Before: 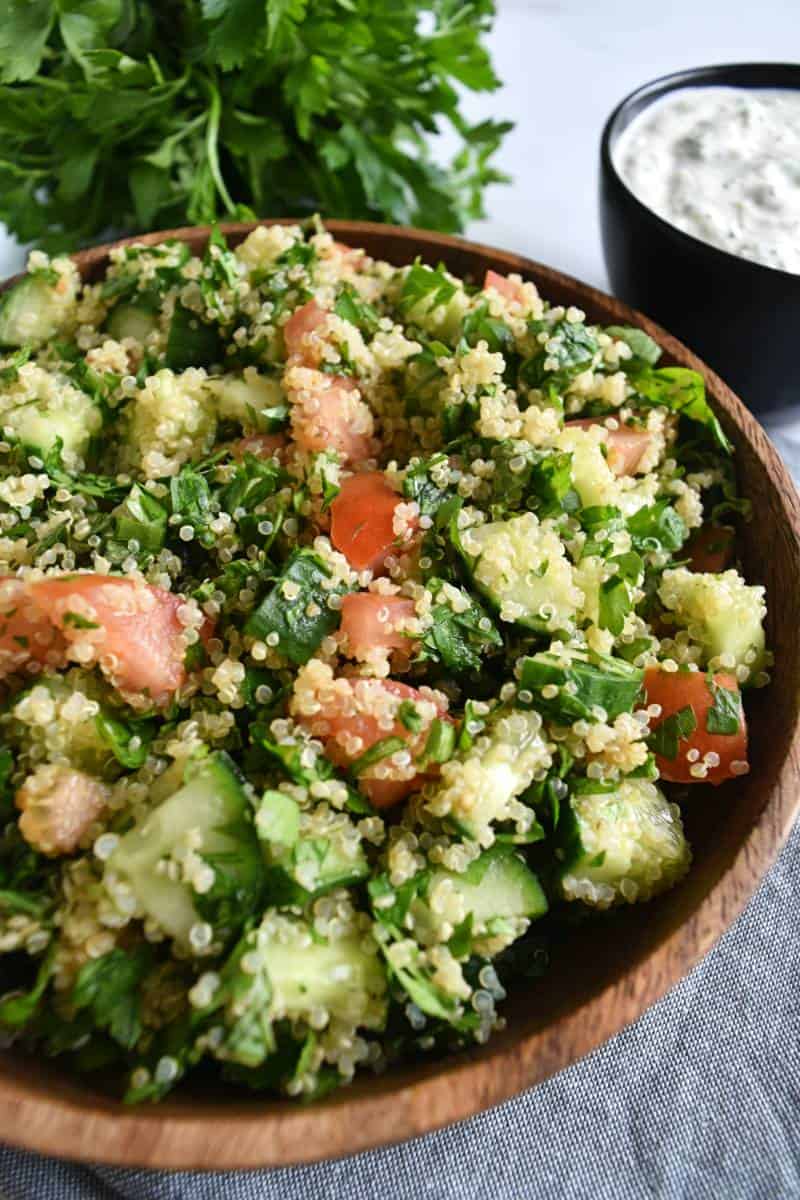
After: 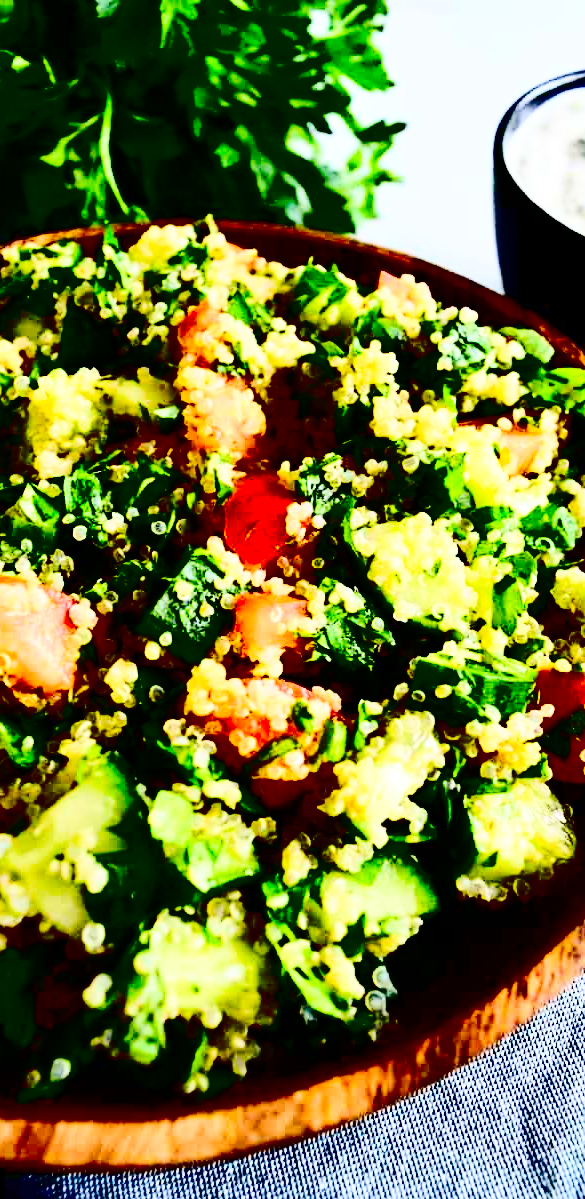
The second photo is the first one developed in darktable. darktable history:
exposure: compensate highlight preservation false
contrast brightness saturation: contrast 0.77, brightness -1, saturation 1
base curve: curves: ch0 [(0, 0) (0.036, 0.025) (0.121, 0.166) (0.206, 0.329) (0.605, 0.79) (1, 1)], preserve colors none
crop: left 13.443%, right 13.31%
